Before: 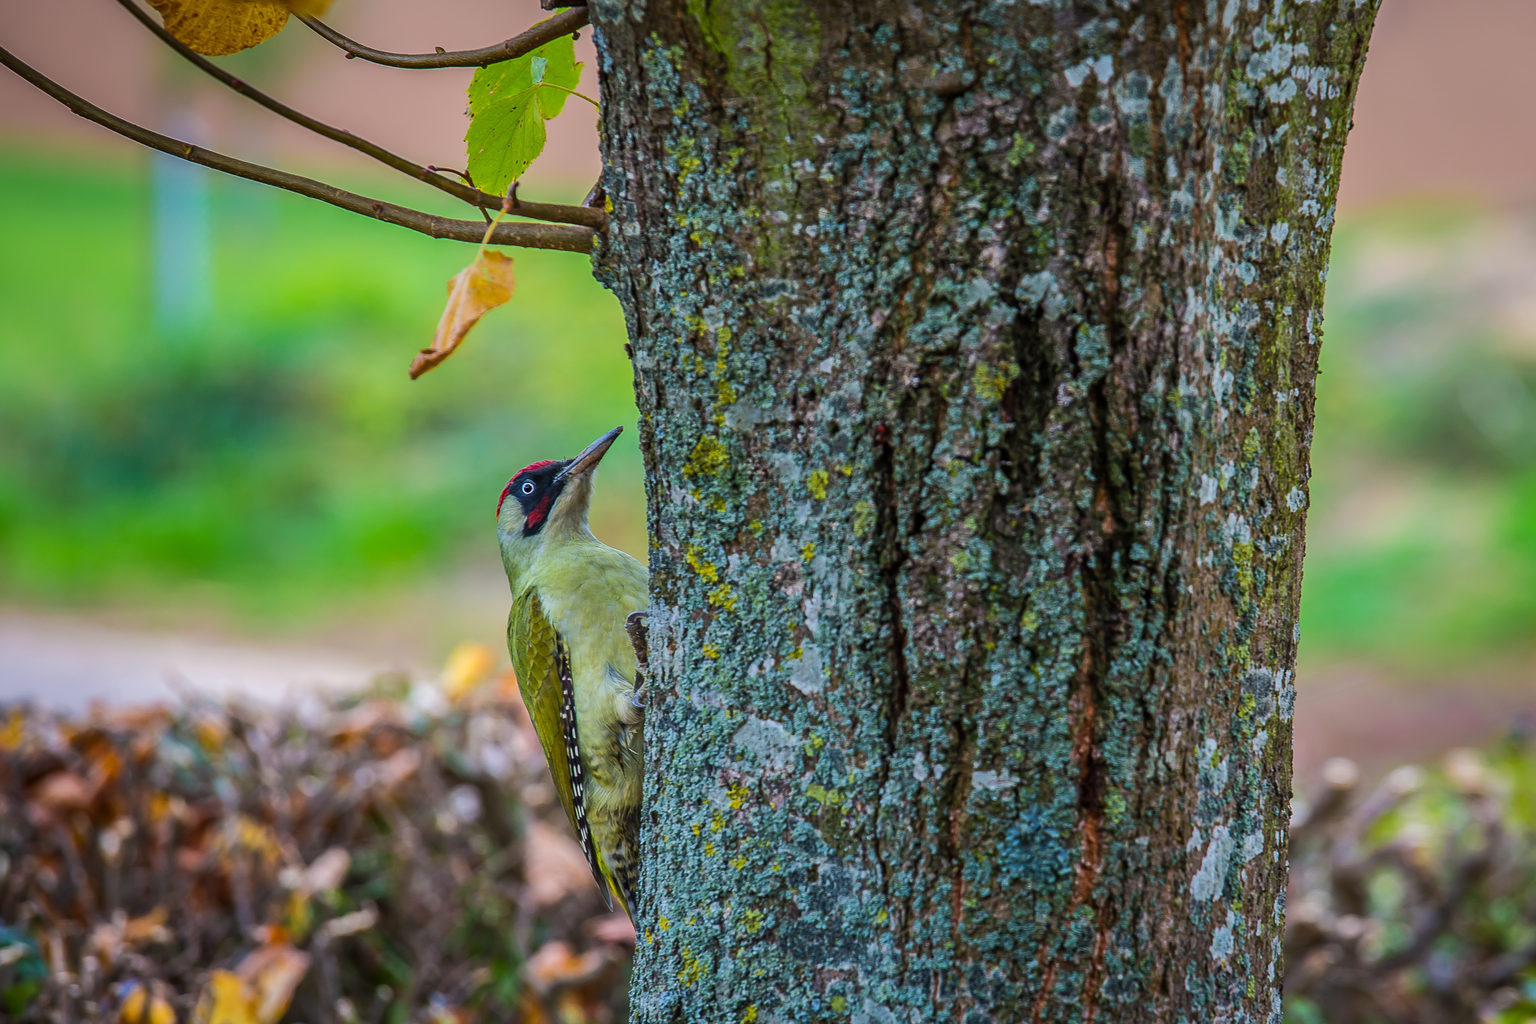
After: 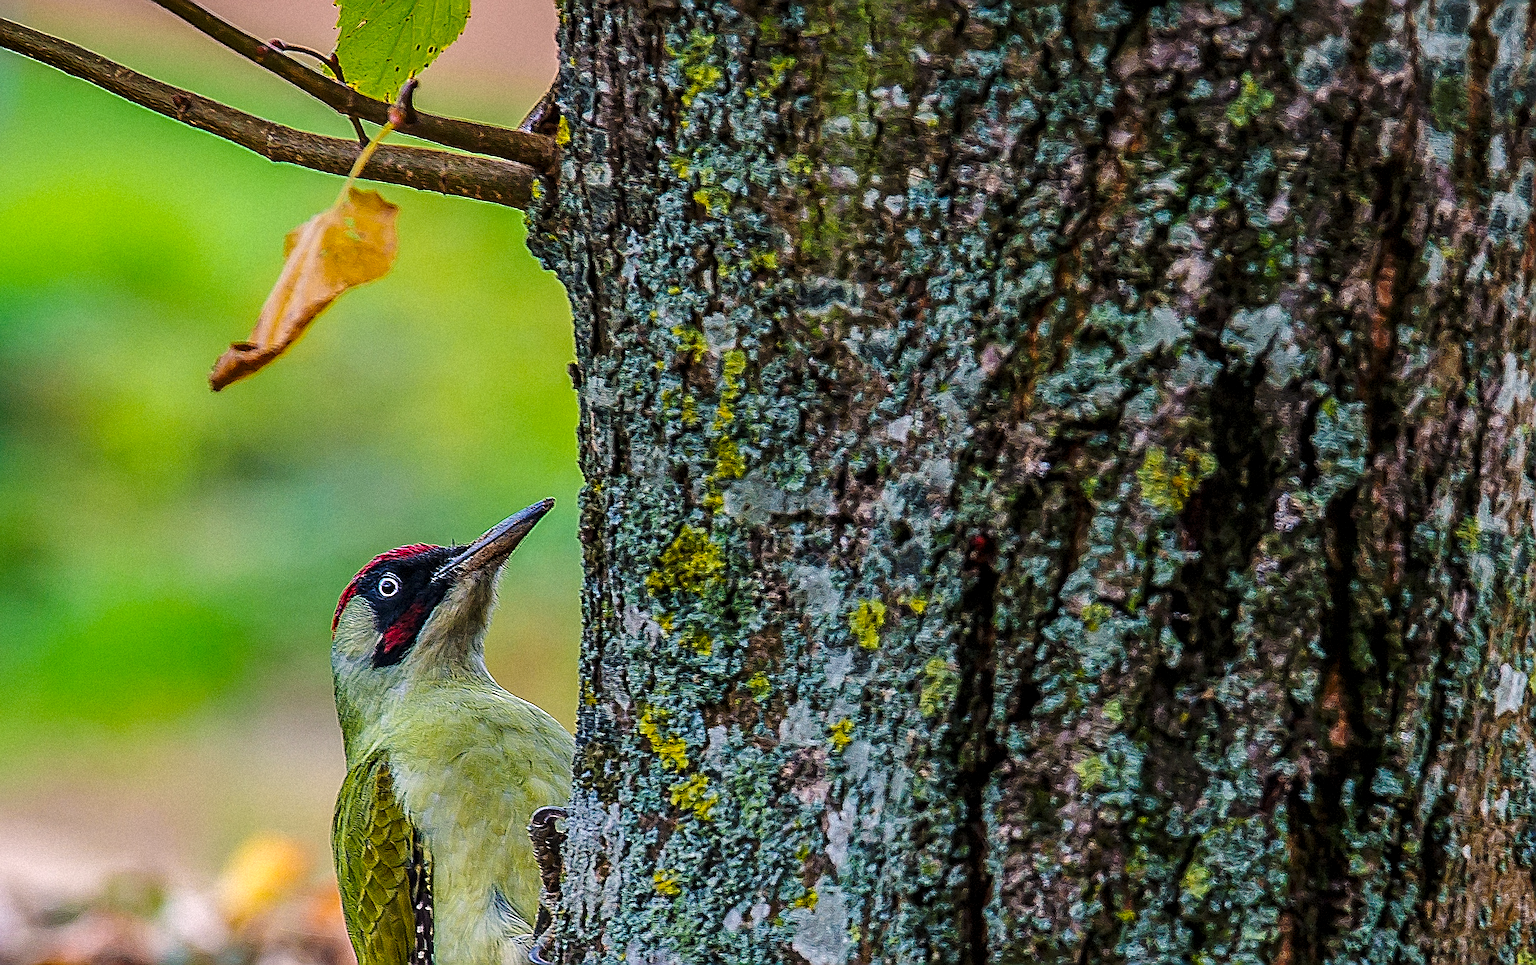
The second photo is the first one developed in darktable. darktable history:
rotate and perspective: rotation 5.12°, automatic cropping off
grain: mid-tones bias 0%
crop: left 20.932%, top 15.471%, right 21.848%, bottom 34.081%
local contrast: on, module defaults
base curve: curves: ch0 [(0, 0) (0.073, 0.04) (0.157, 0.139) (0.492, 0.492) (0.758, 0.758) (1, 1)], preserve colors none
sharpen: amount 2
color correction: highlights a* 5.81, highlights b* 4.84
